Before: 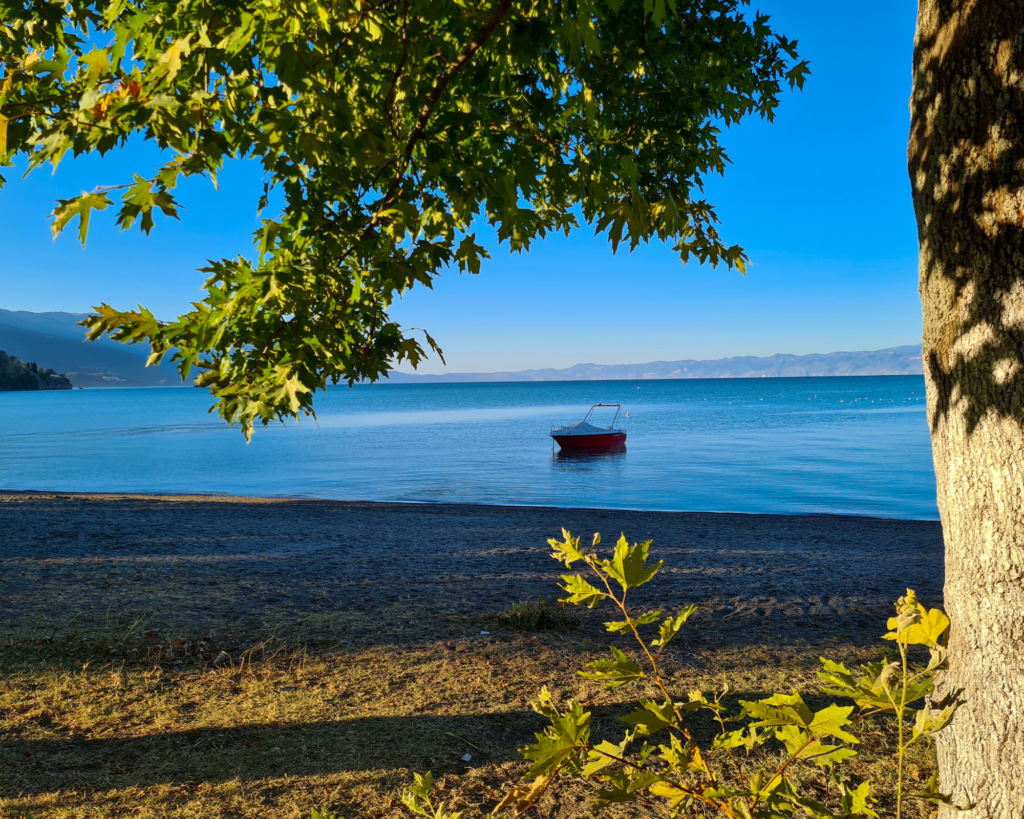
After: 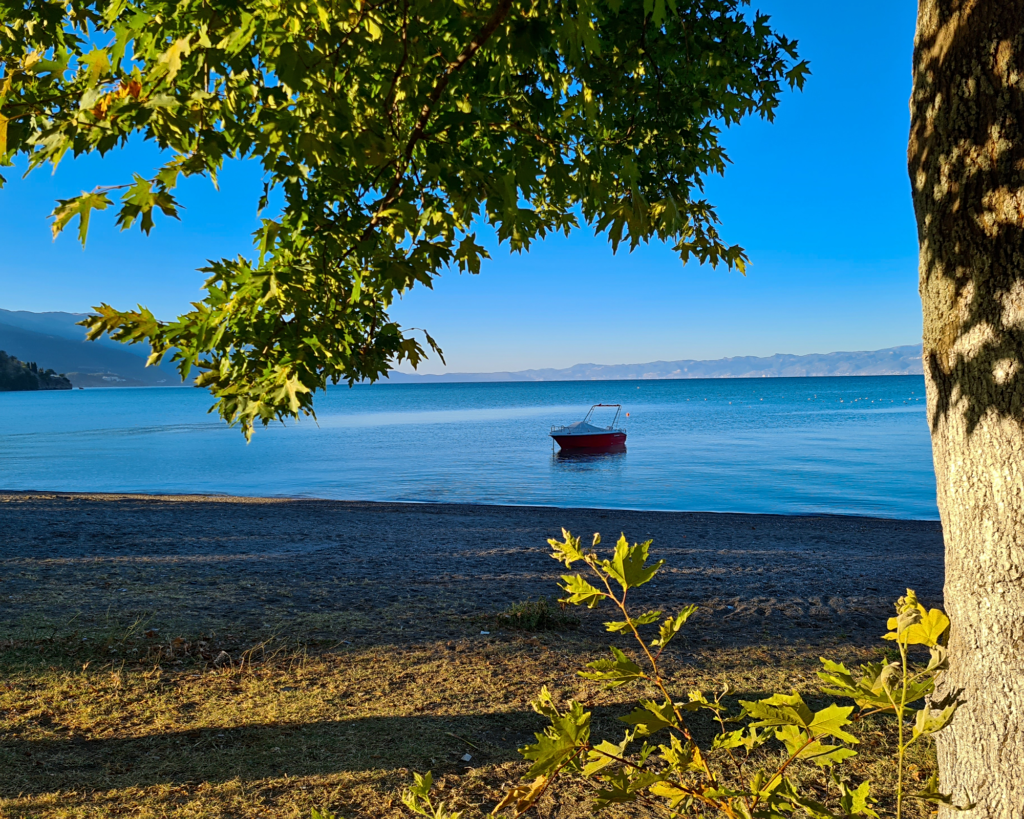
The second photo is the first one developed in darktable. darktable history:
sharpen: amount 0.217
